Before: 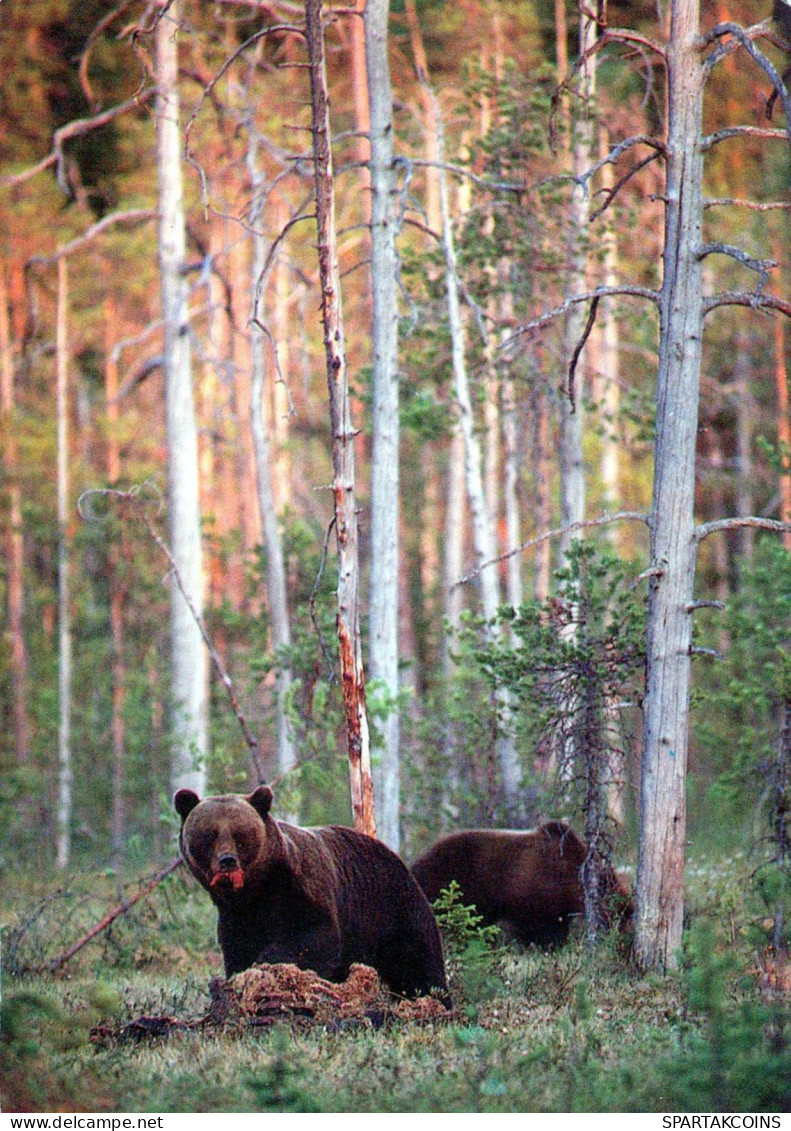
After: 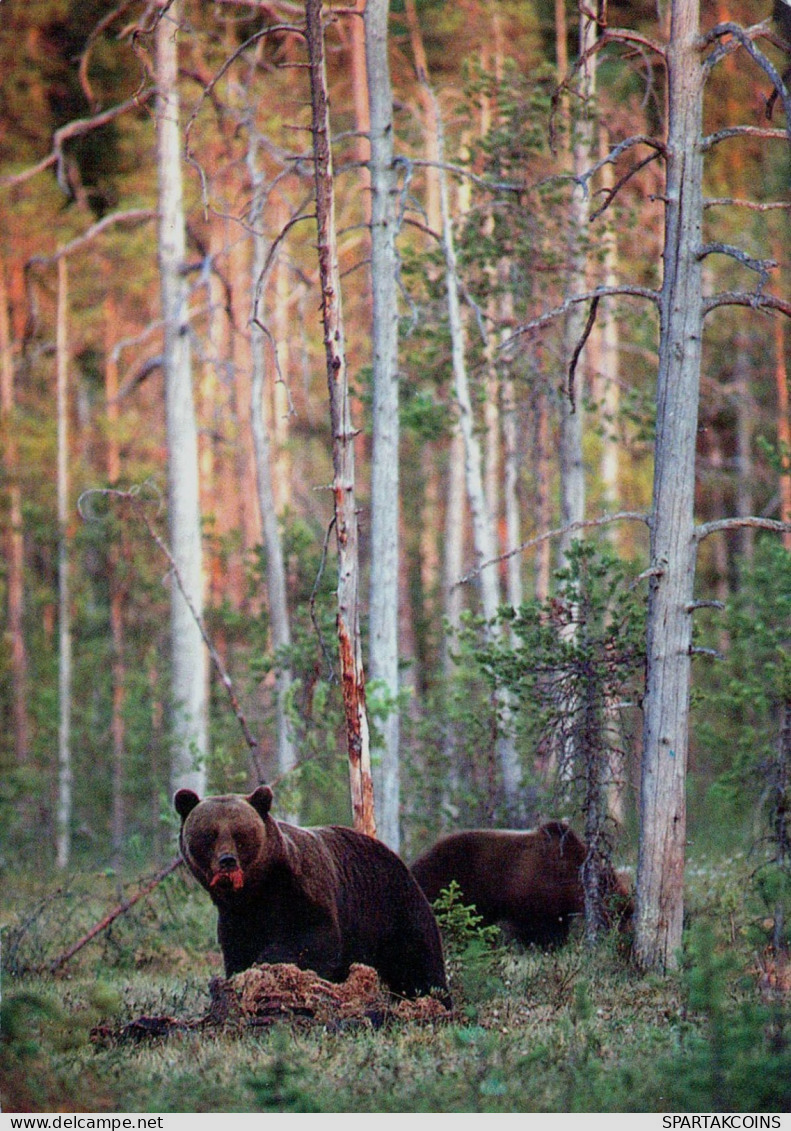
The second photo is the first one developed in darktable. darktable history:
exposure: exposure -0.444 EV, compensate highlight preservation false
